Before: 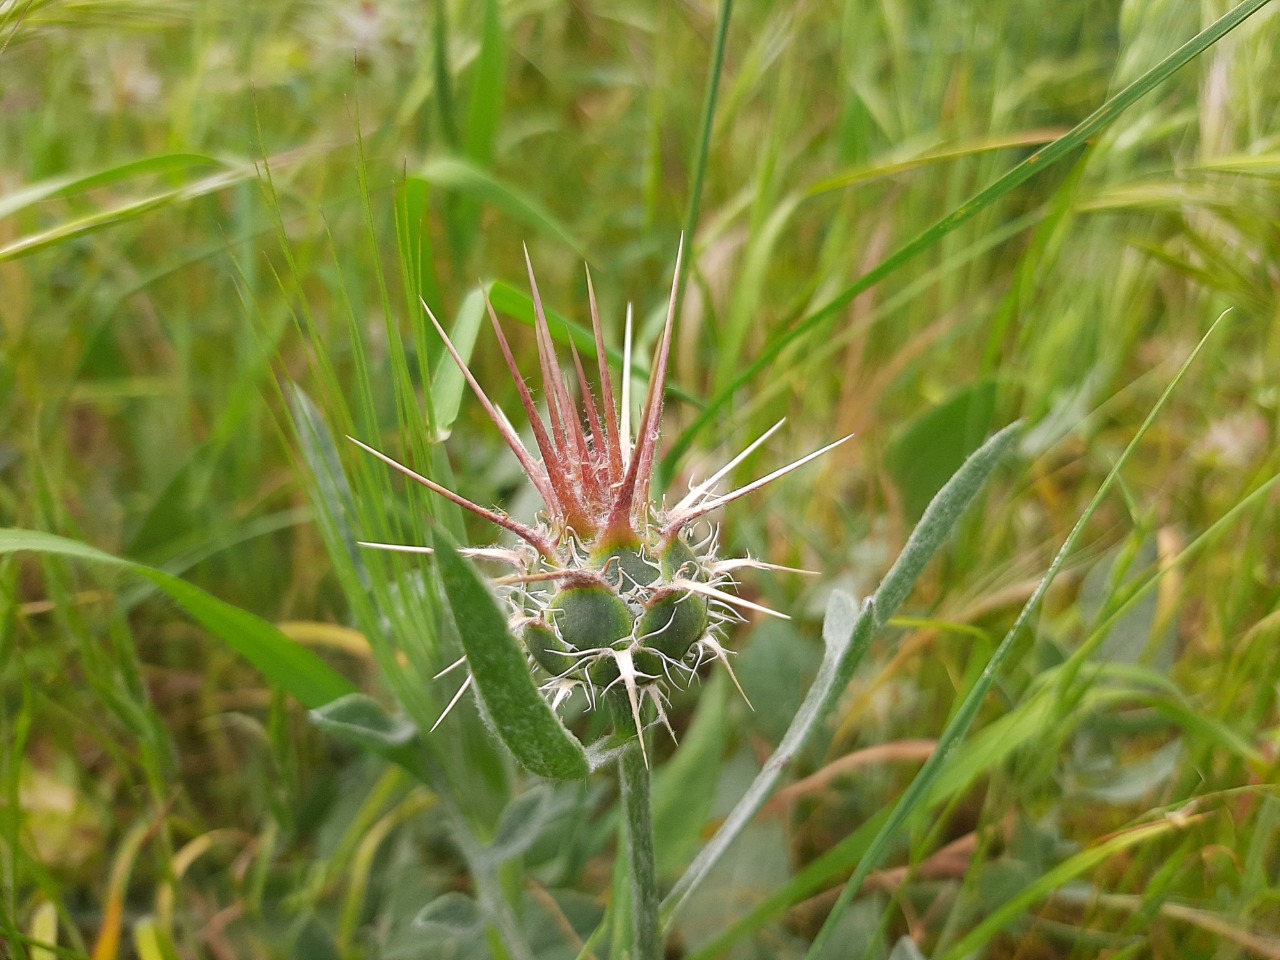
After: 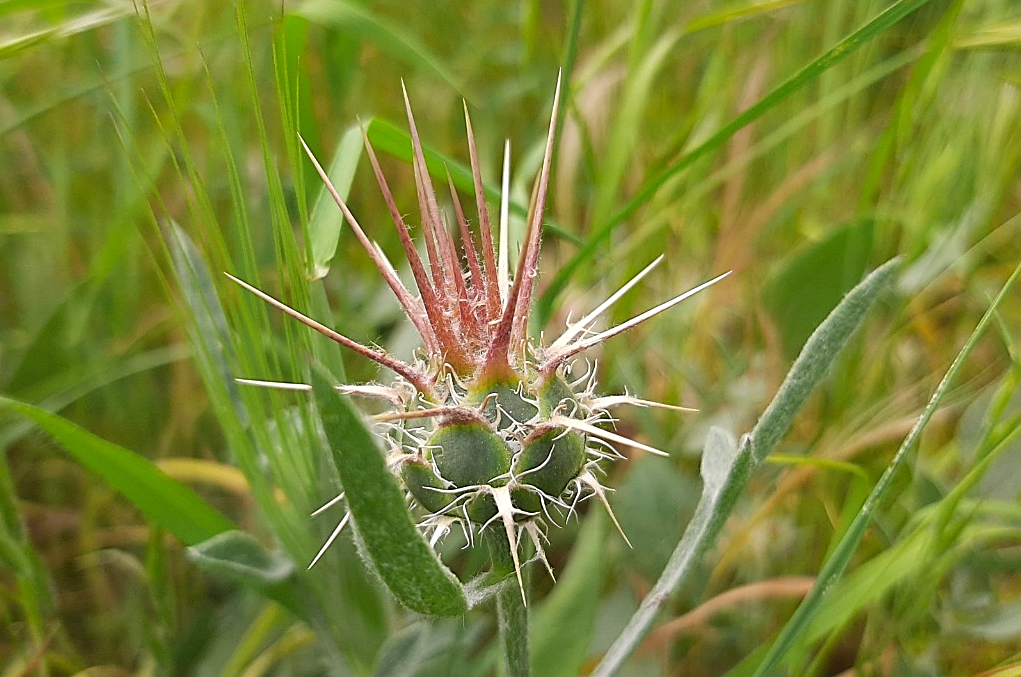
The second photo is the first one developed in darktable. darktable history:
crop: left 9.573%, top 17.083%, right 10.584%, bottom 12.327%
sharpen: on, module defaults
color correction: highlights b* 3.04
